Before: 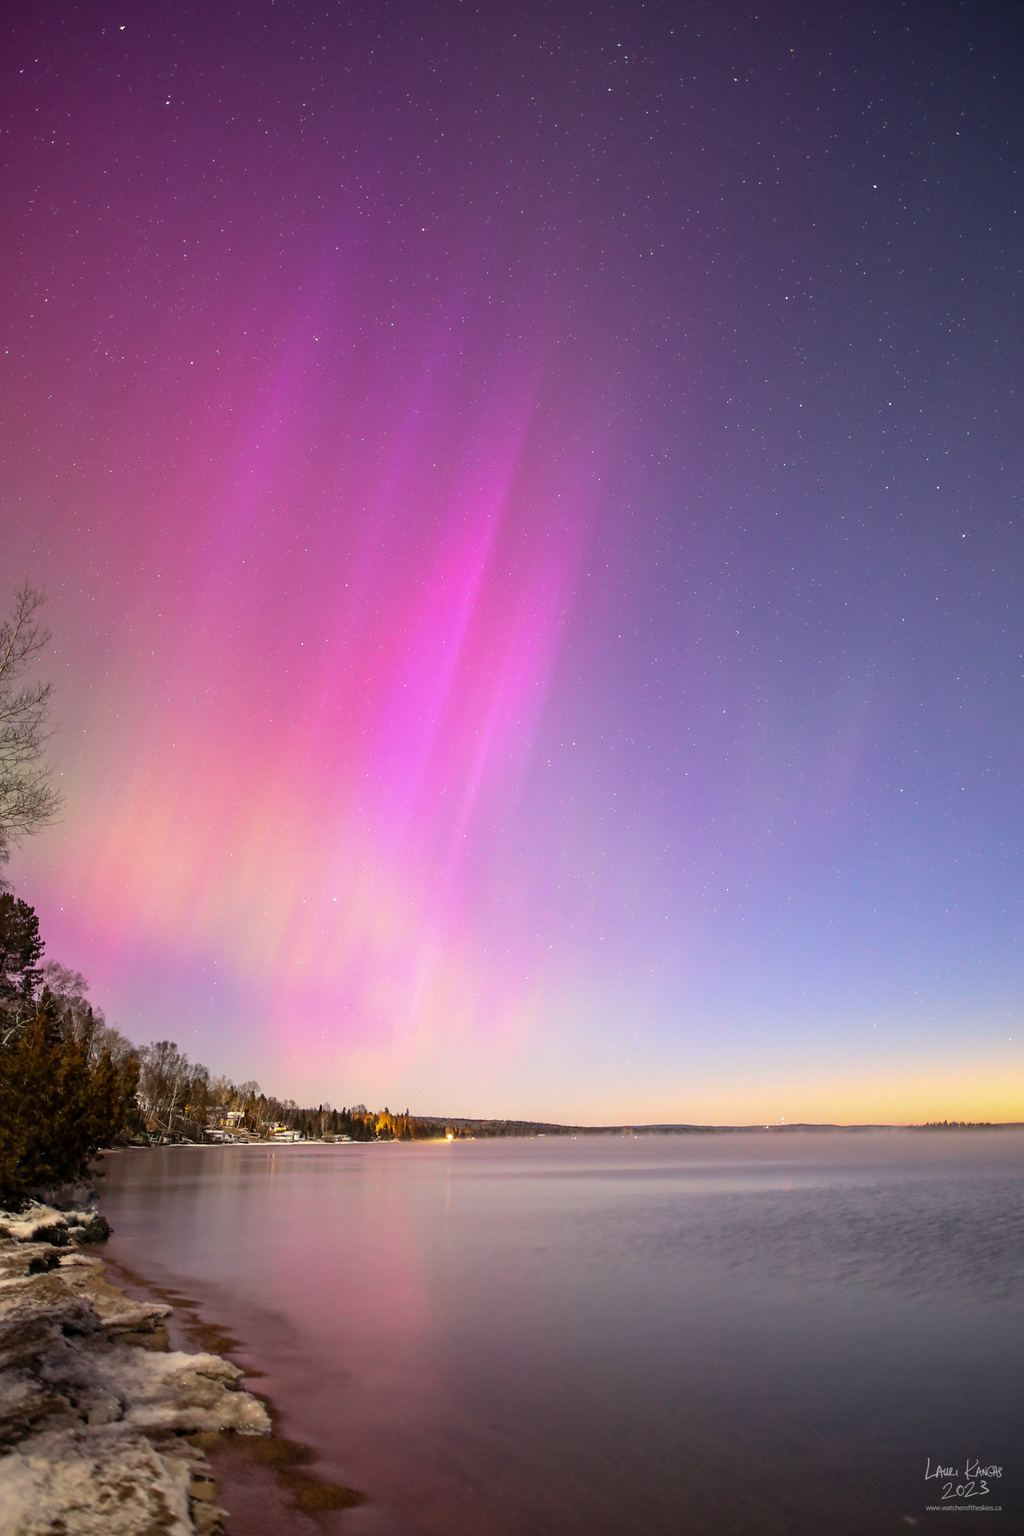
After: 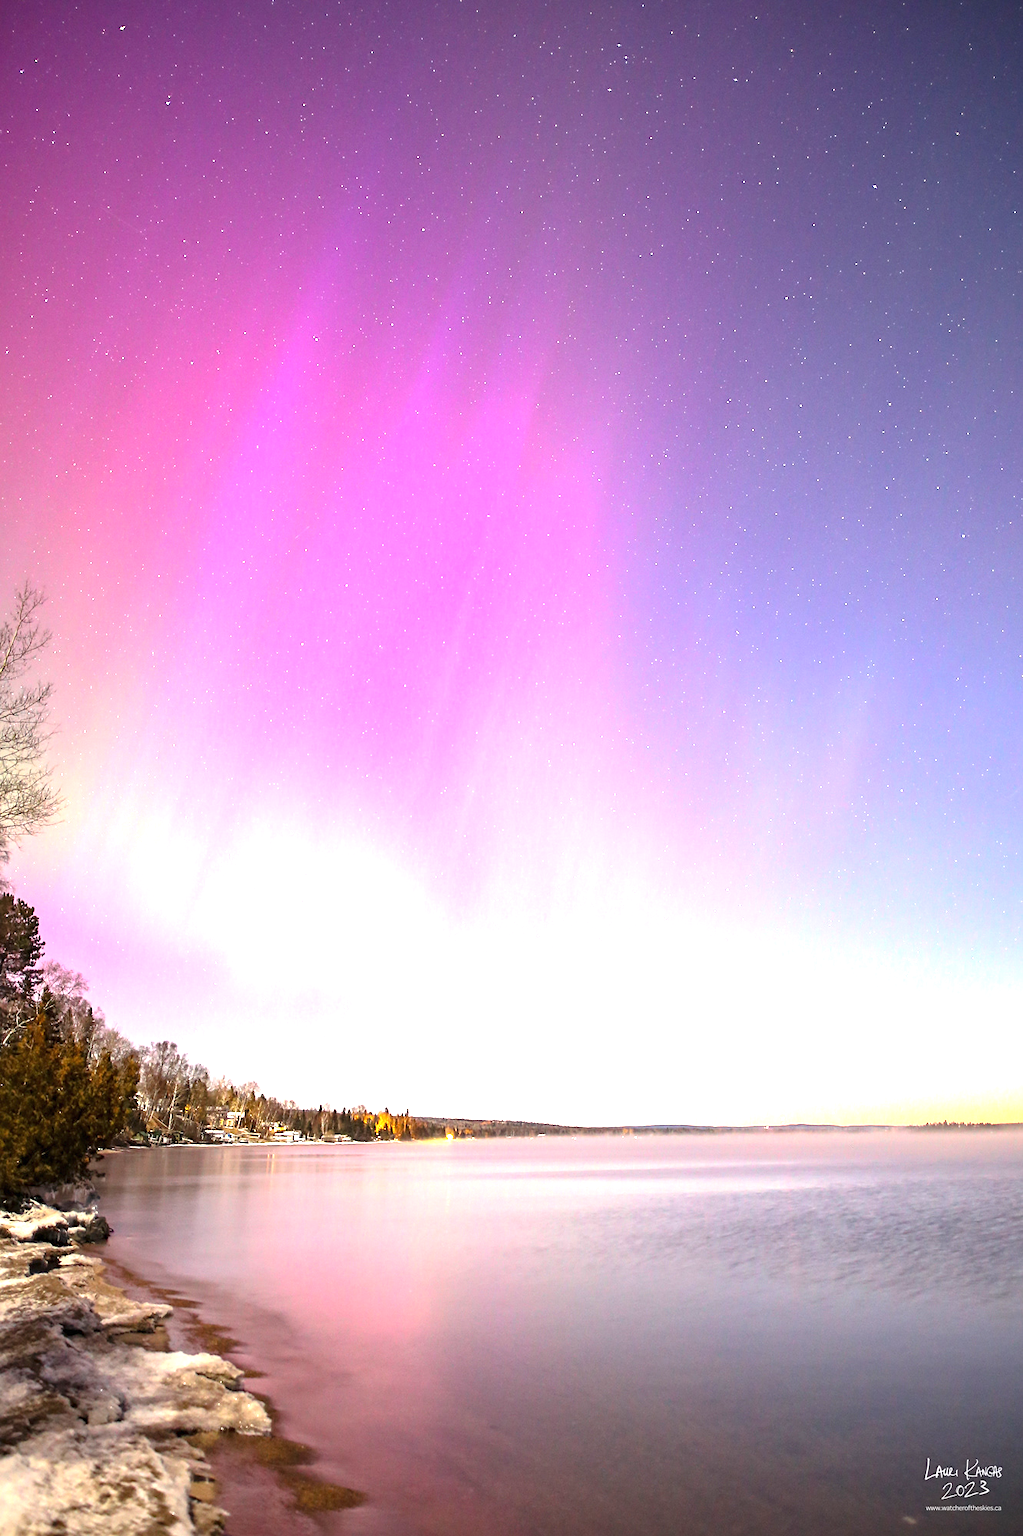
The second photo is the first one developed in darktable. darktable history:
exposure: black level correction 0, exposure 1.495 EV, compensate exposure bias true, compensate highlight preservation false
sharpen: amount 0.202
